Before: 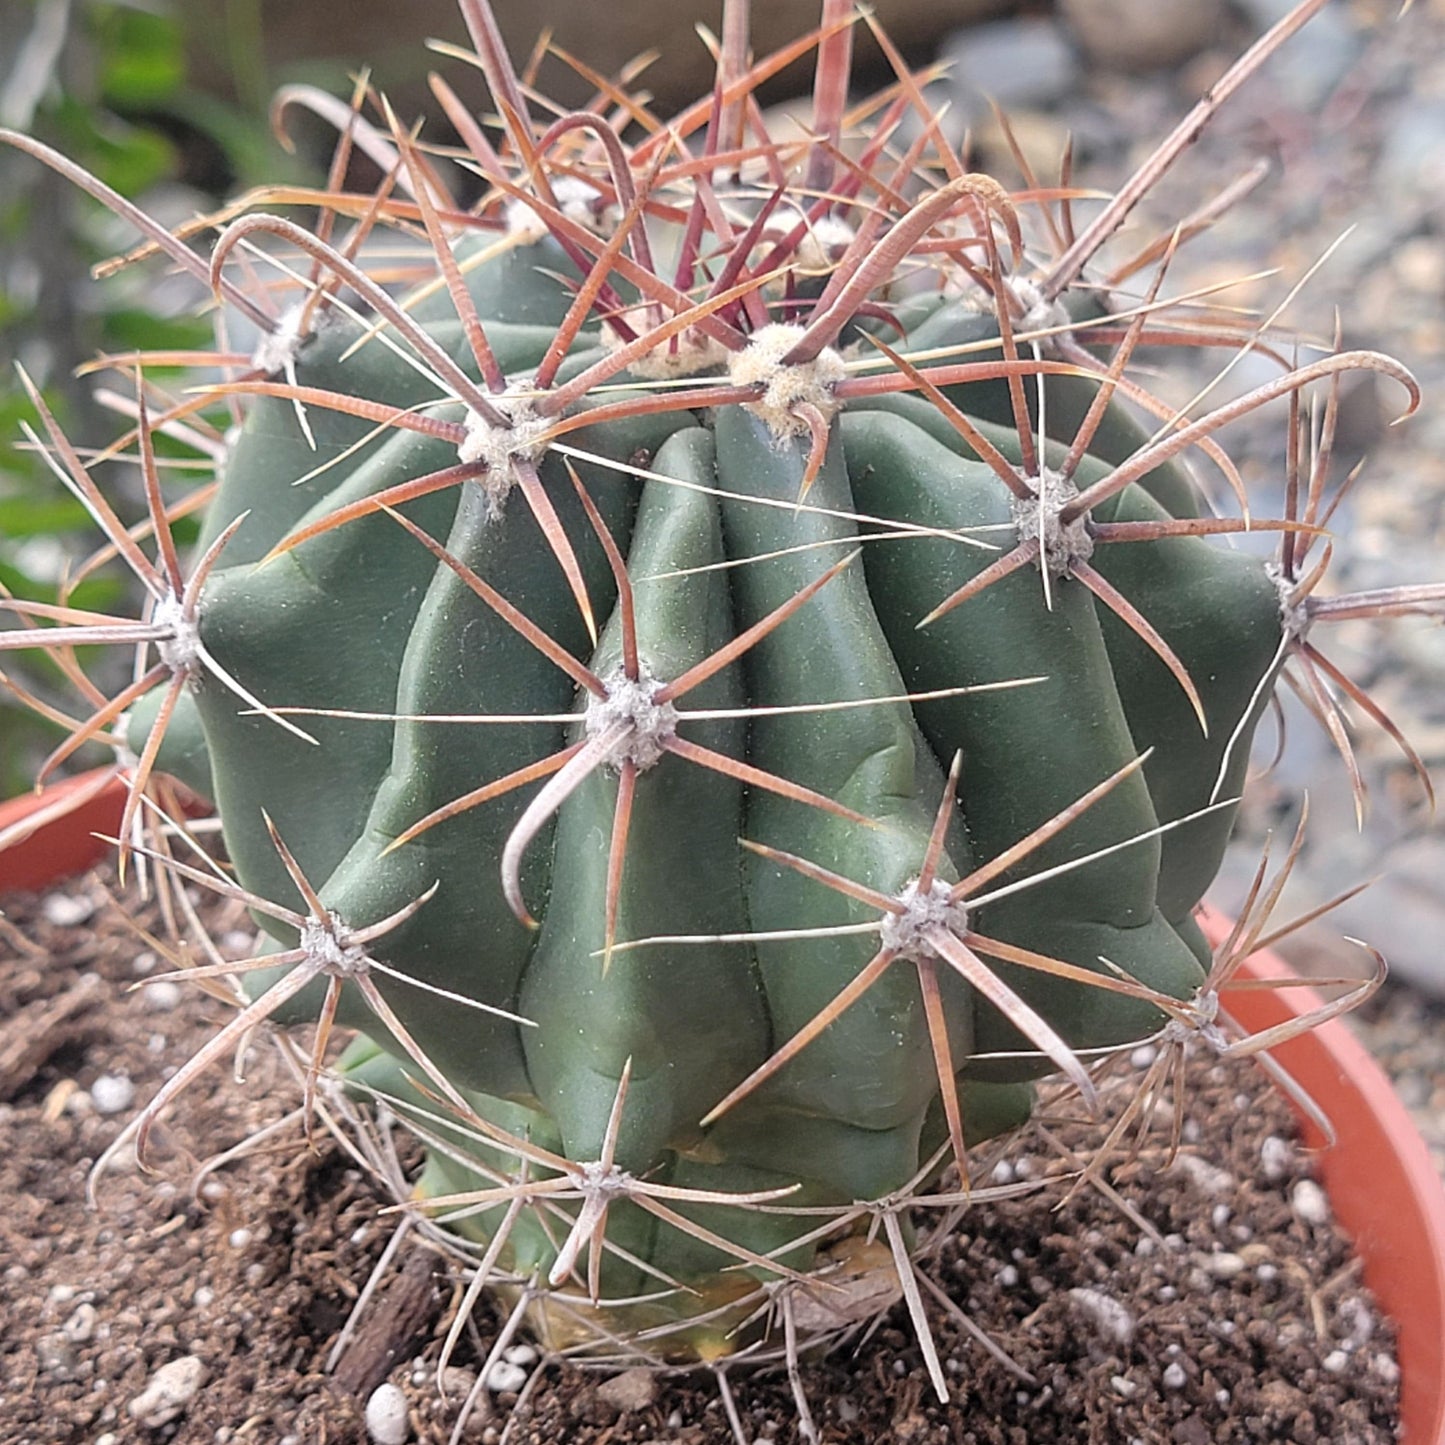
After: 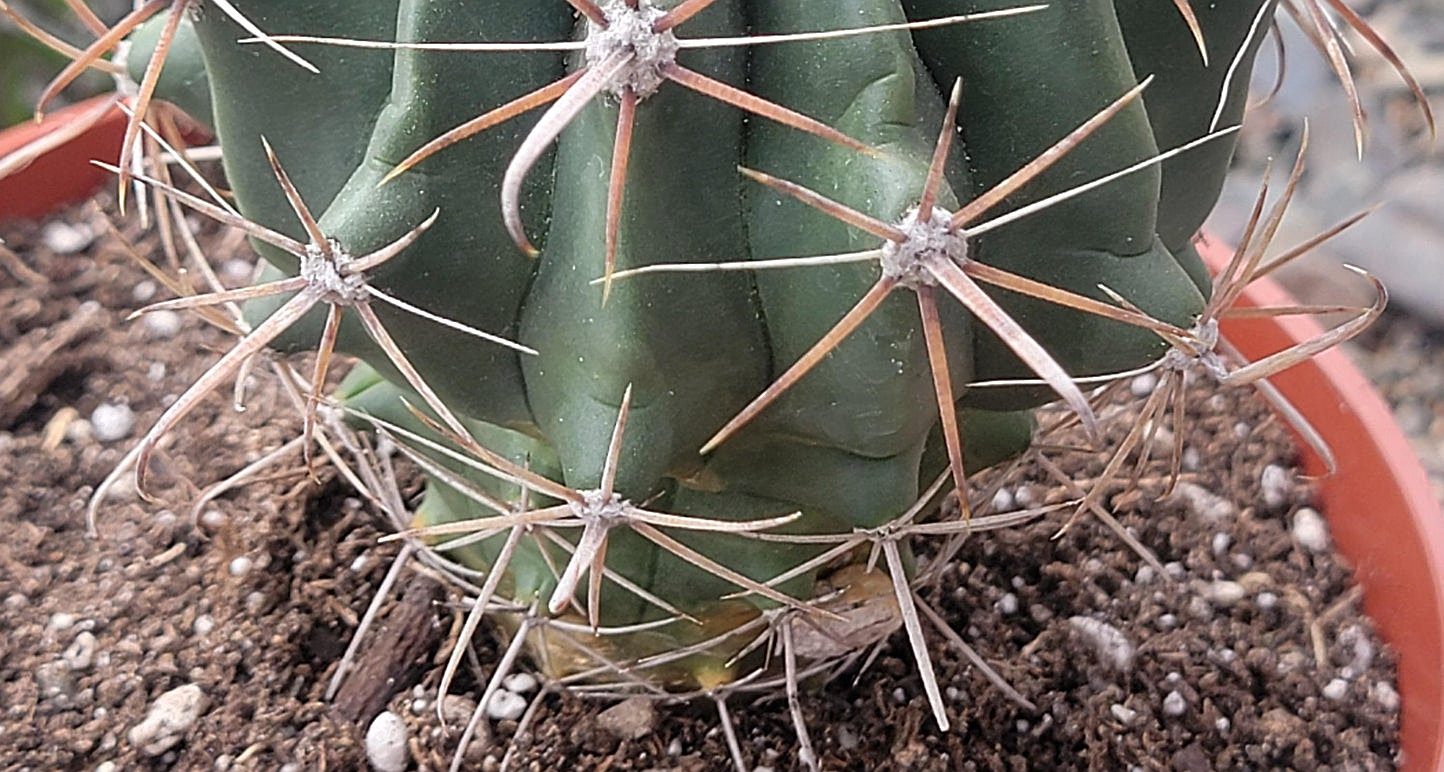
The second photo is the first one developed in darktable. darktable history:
crop and rotate: top 46.557%, right 0.054%
sharpen: amount 0.497
contrast brightness saturation: contrast 0.03, brightness -0.038
